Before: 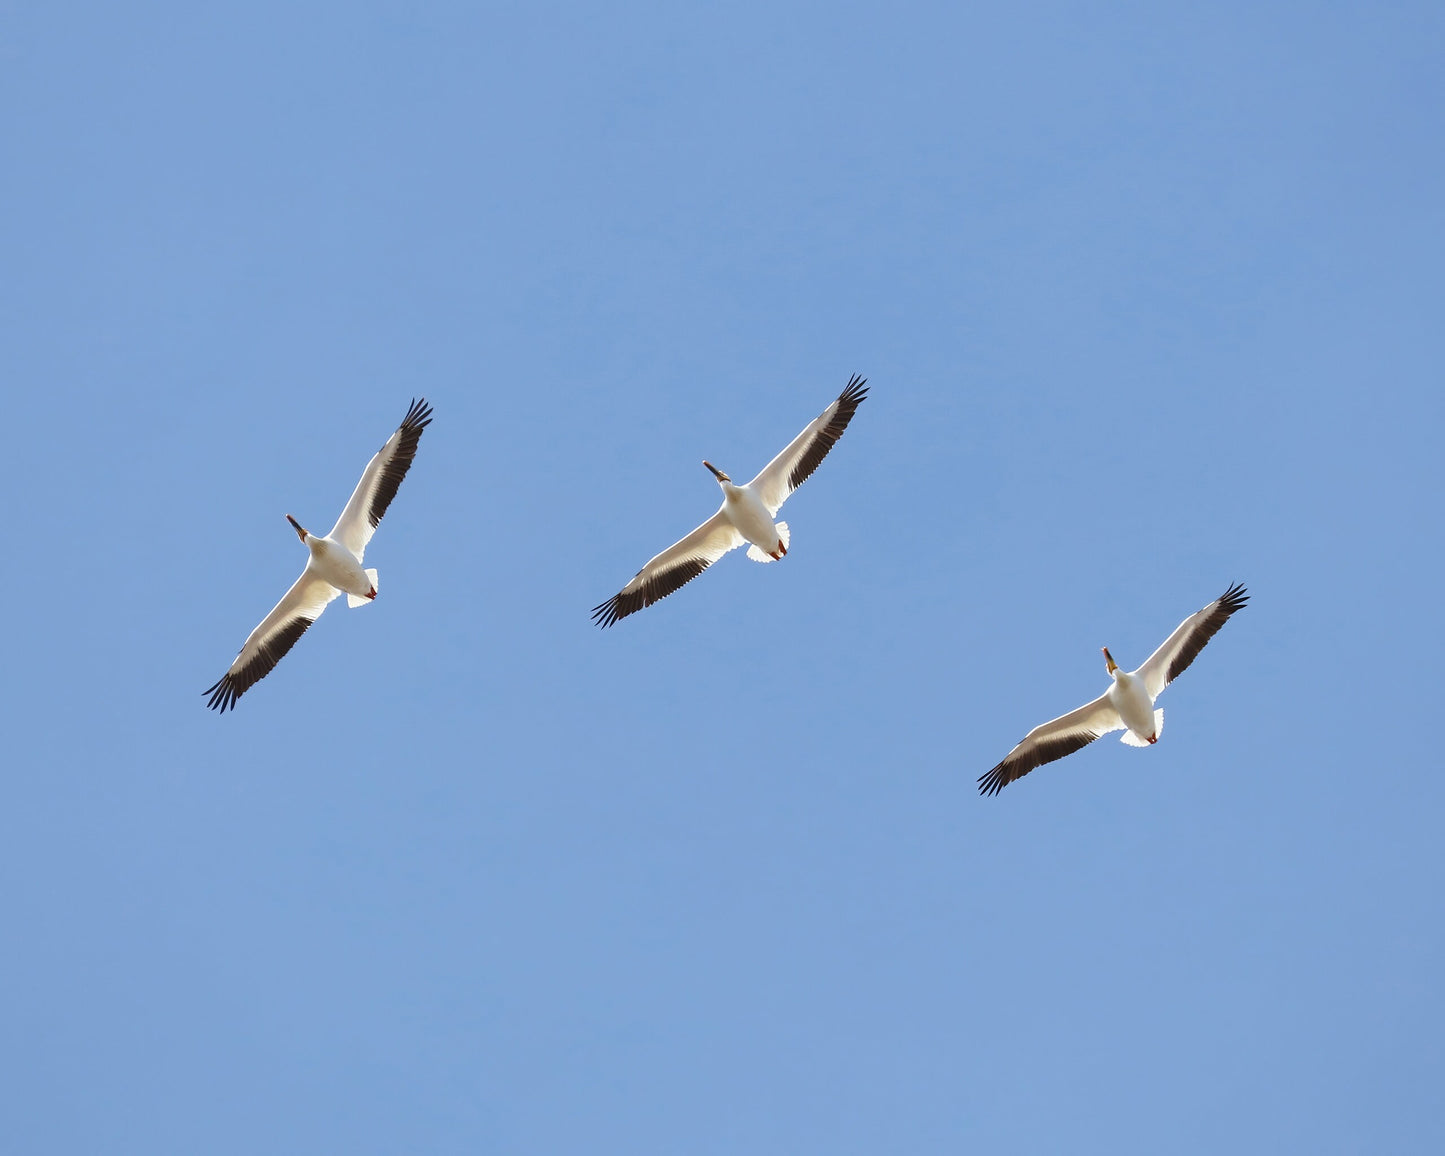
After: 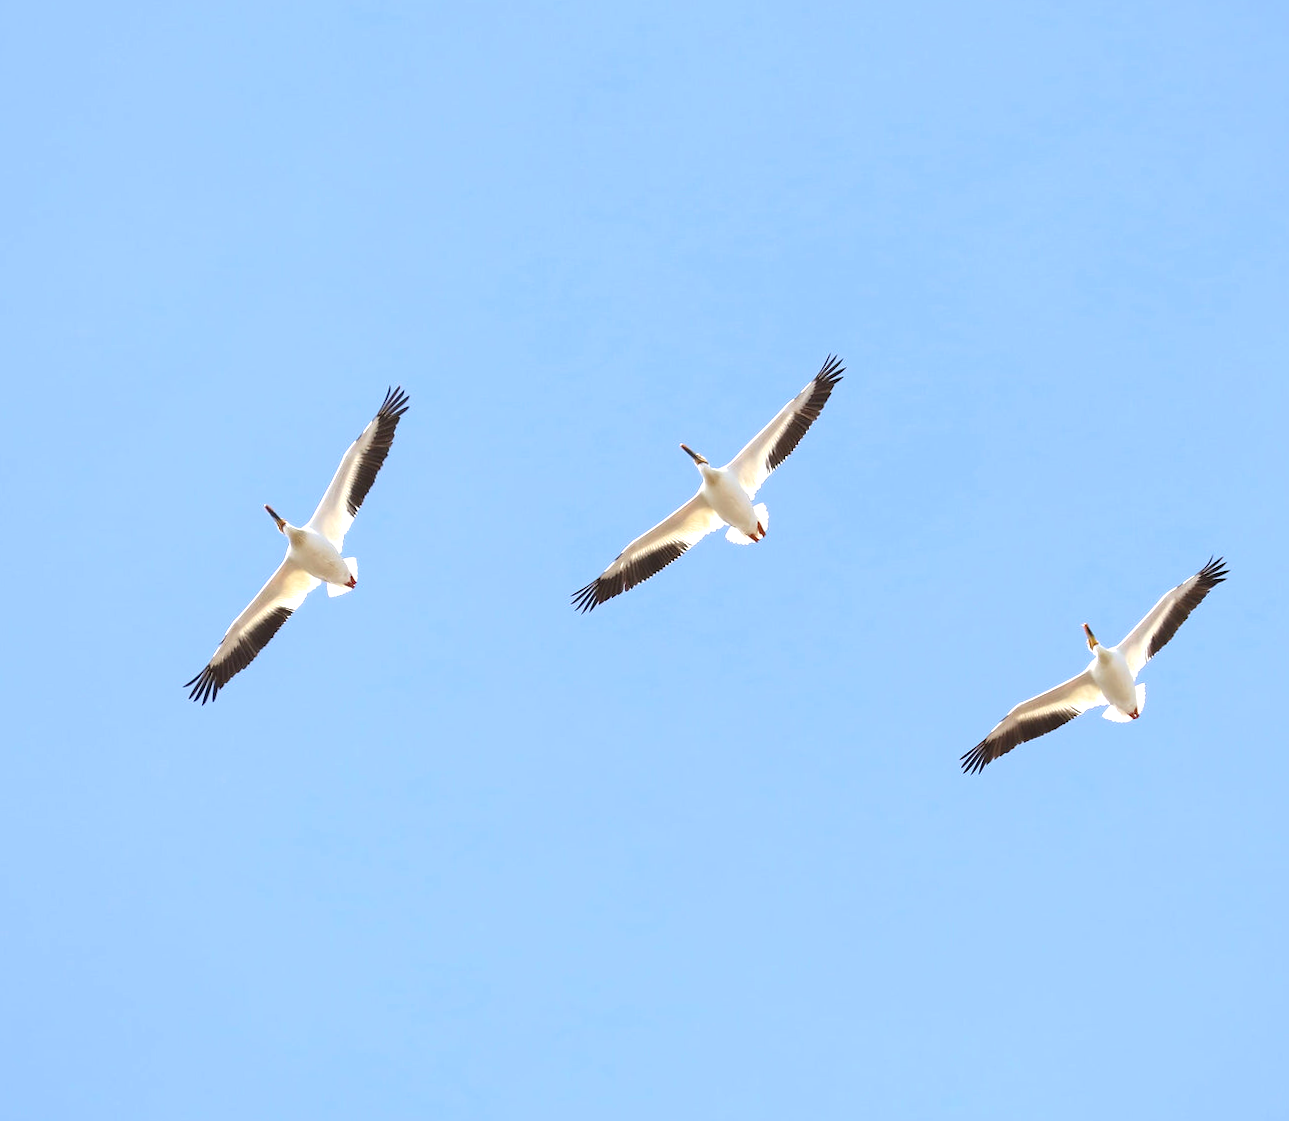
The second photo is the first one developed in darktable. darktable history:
local contrast: mode bilateral grid, contrast 100, coarseness 100, detail 91%, midtone range 0.2
rotate and perspective: rotation -1°, crop left 0.011, crop right 0.989, crop top 0.025, crop bottom 0.975
crop and rotate: left 1.088%, right 8.807%
exposure: exposure 0.781 EV, compensate highlight preservation false
